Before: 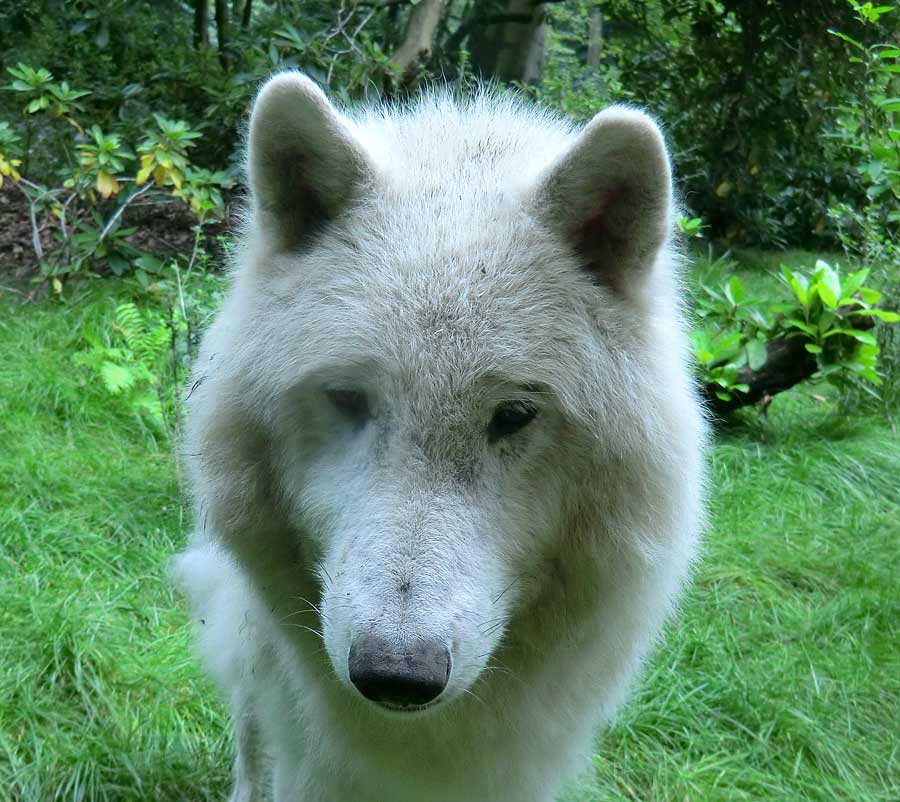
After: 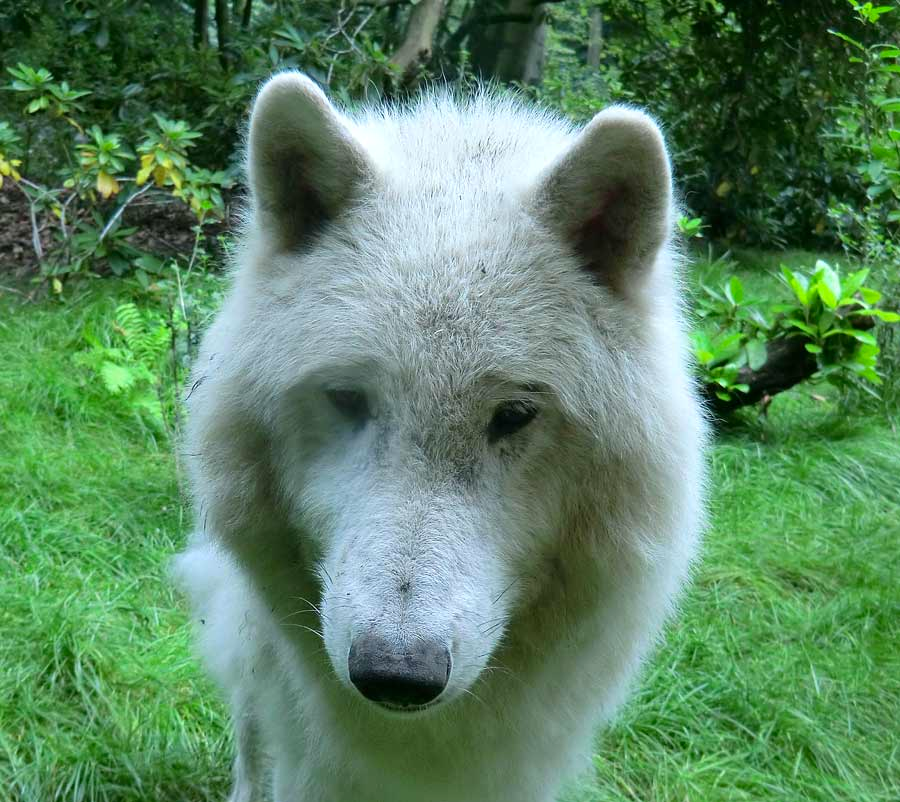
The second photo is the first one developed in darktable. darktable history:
contrast brightness saturation: contrast 0.039, saturation 0.069
exposure: exposure 0.017 EV, compensate highlight preservation false
